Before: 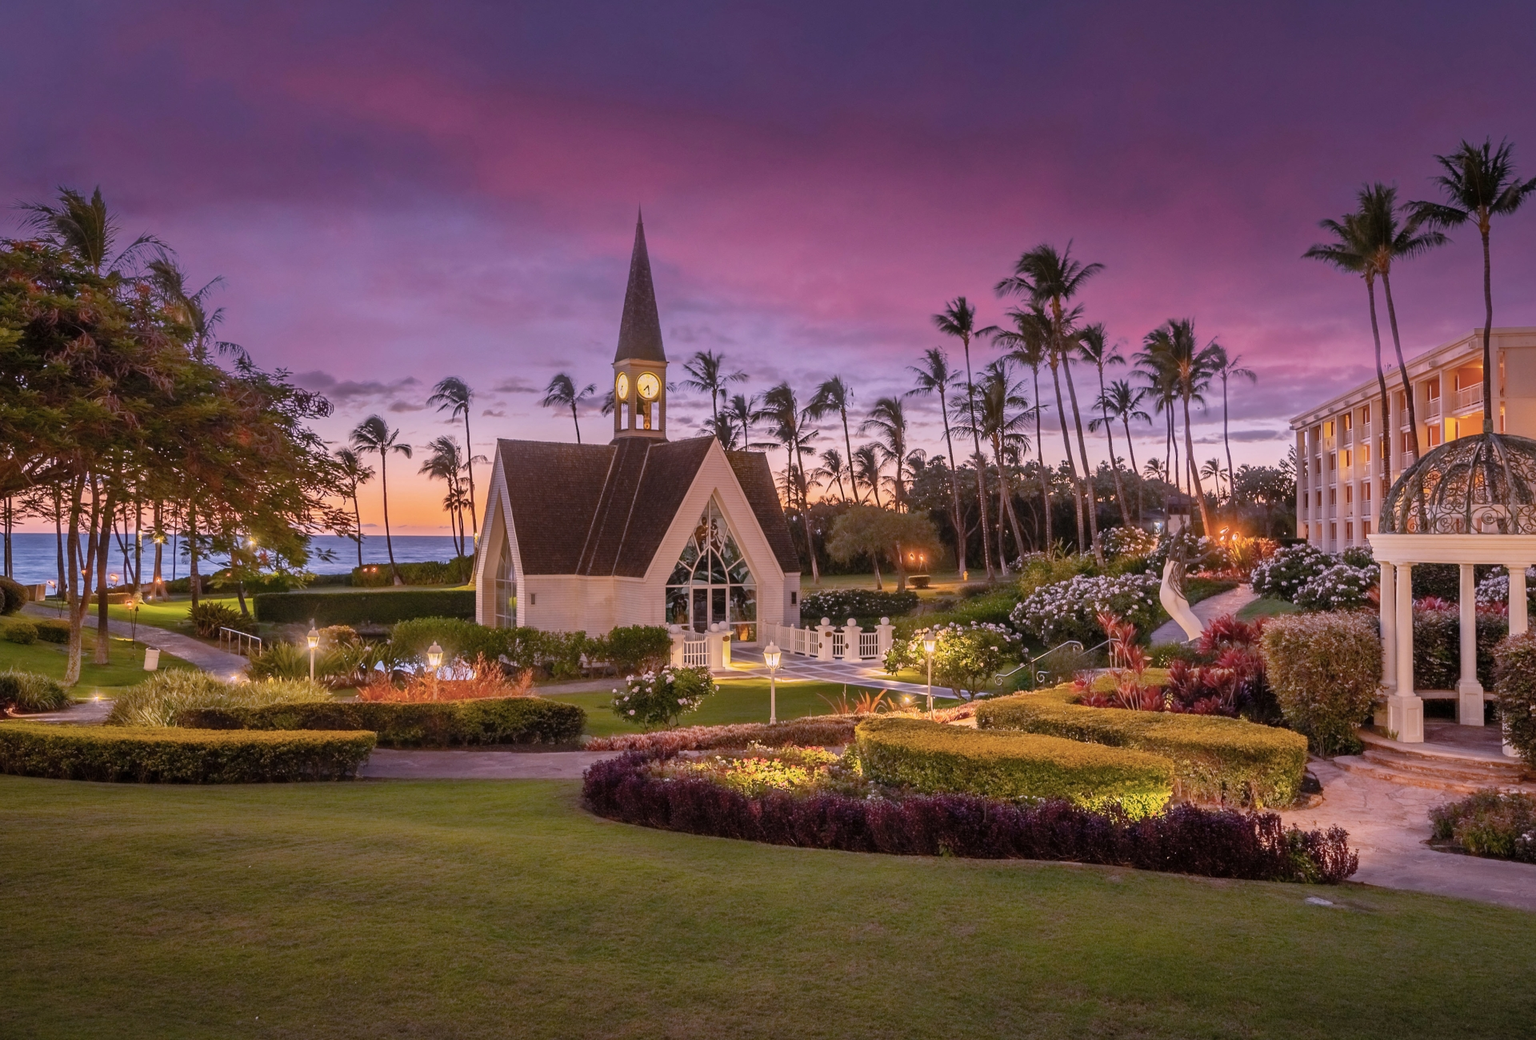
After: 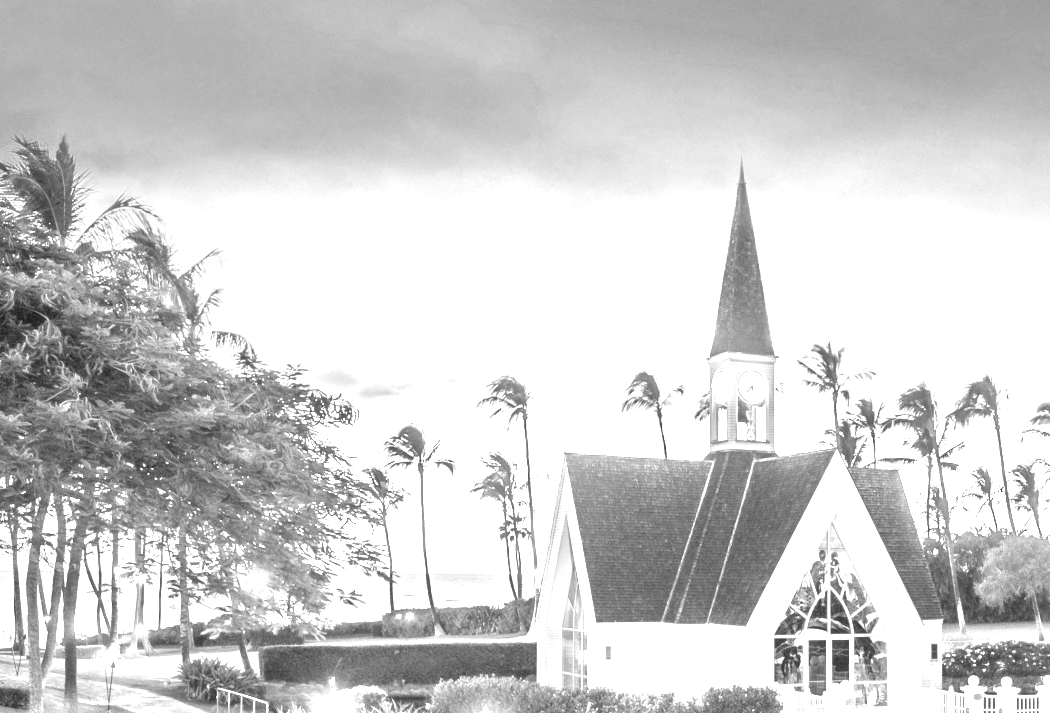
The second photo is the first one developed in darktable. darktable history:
monochrome: a -6.99, b 35.61, size 1.4
exposure: exposure 3 EV, compensate highlight preservation false
crop and rotate: left 3.047%, top 7.509%, right 42.236%, bottom 37.598%
